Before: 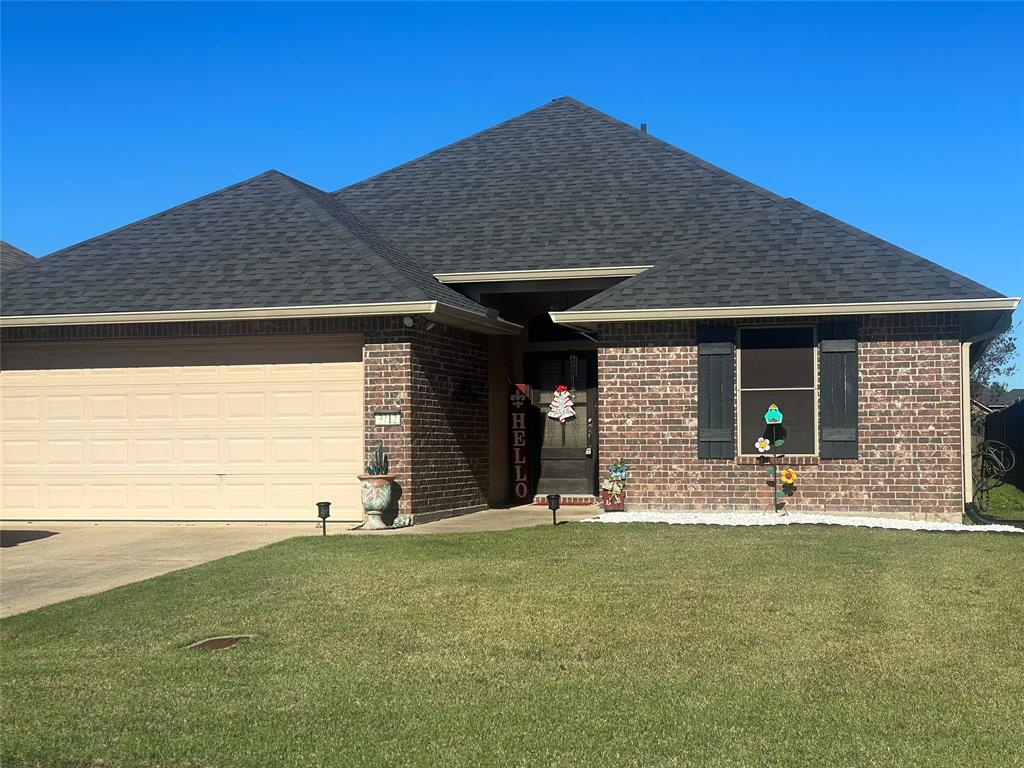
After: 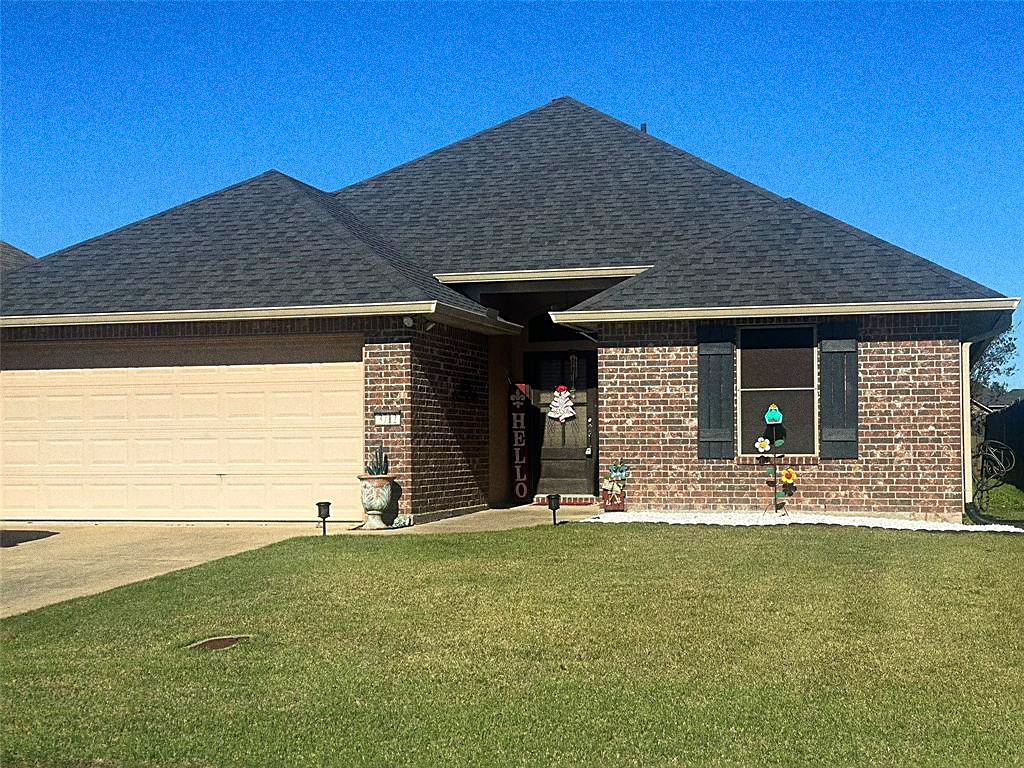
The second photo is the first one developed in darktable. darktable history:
grain: coarseness 0.09 ISO, strength 40%
velvia: on, module defaults
sharpen: on, module defaults
tone equalizer: on, module defaults
